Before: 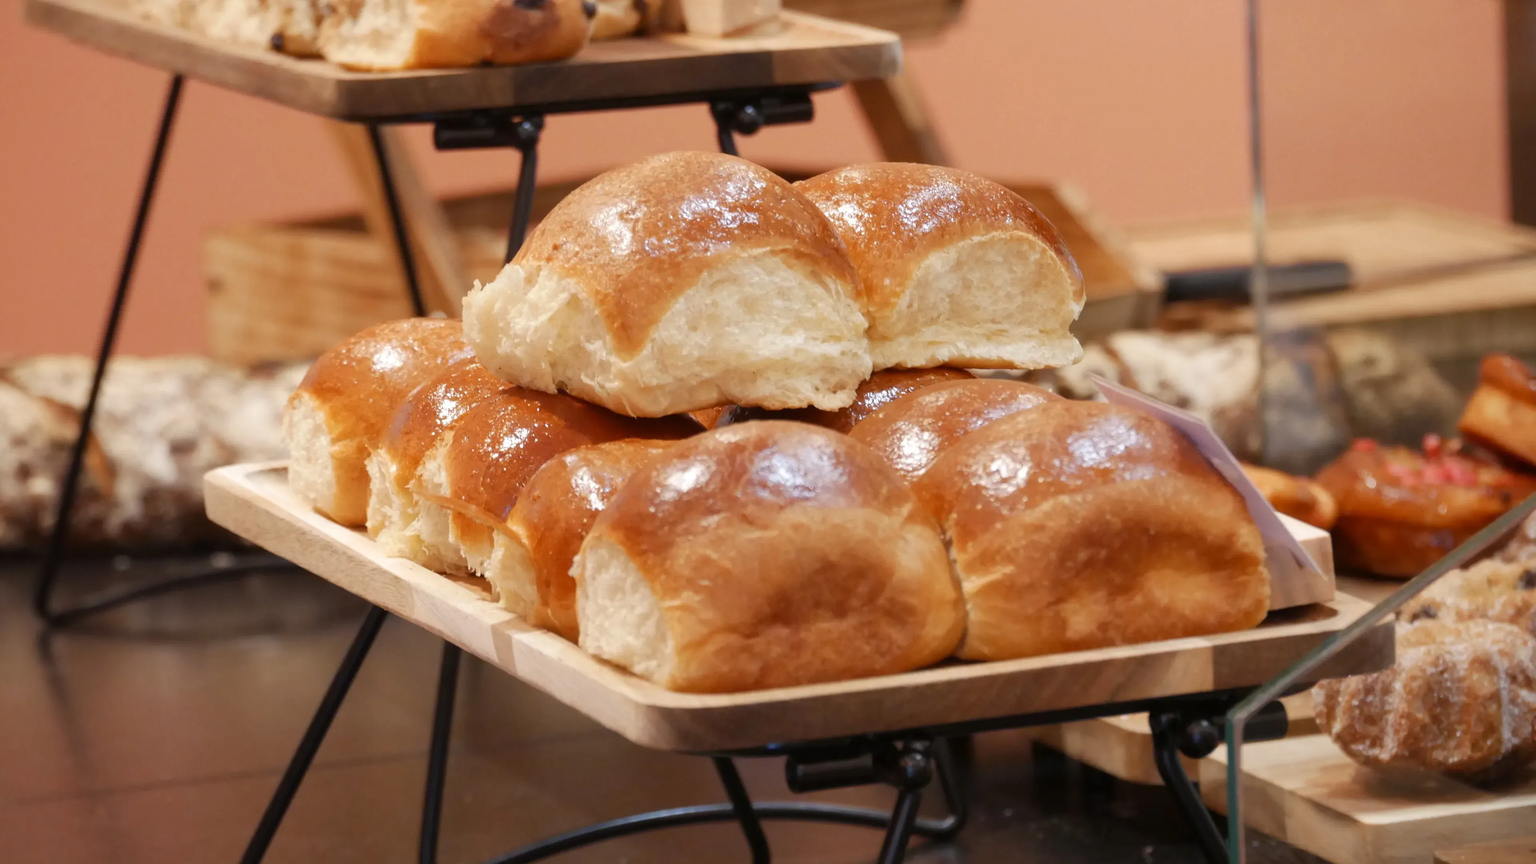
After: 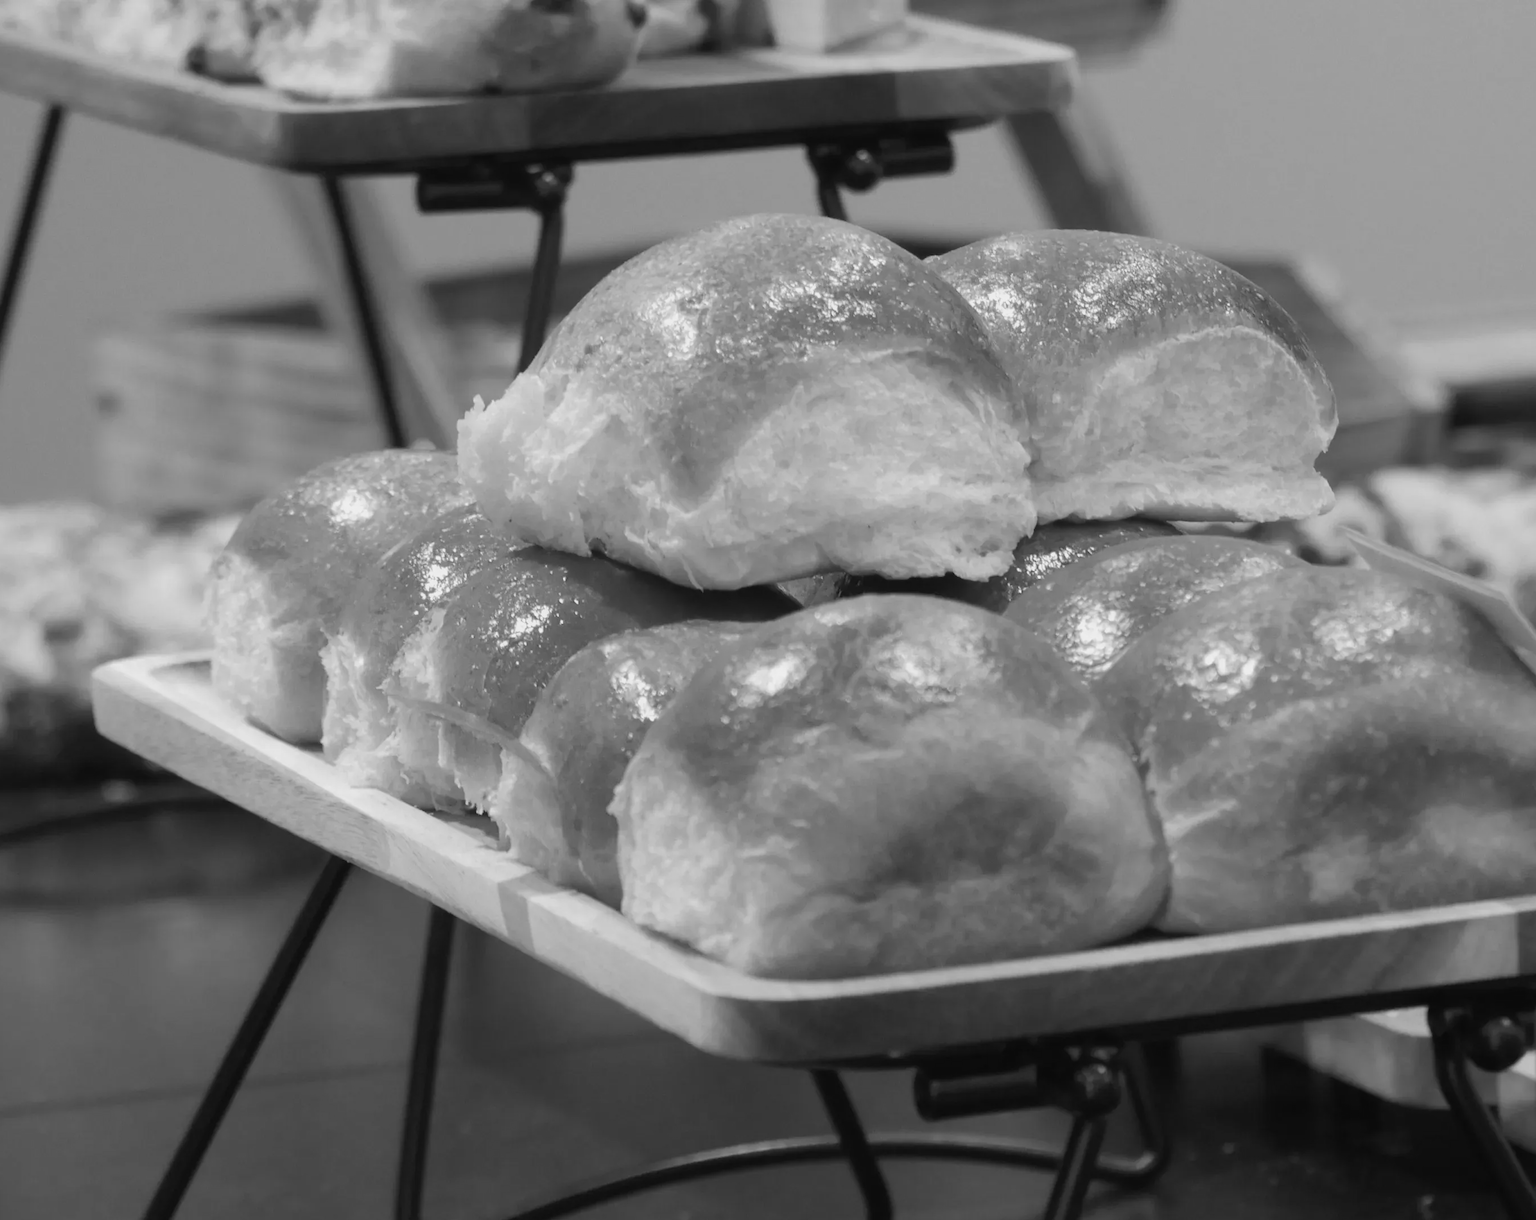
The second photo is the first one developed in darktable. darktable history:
crop and rotate: left 9.061%, right 20.142%
monochrome: a -74.22, b 78.2
tone curve: curves: ch0 [(0, 0) (0.003, 0.022) (0.011, 0.027) (0.025, 0.038) (0.044, 0.056) (0.069, 0.081) (0.1, 0.11) (0.136, 0.145) (0.177, 0.185) (0.224, 0.229) (0.277, 0.278) (0.335, 0.335) (0.399, 0.399) (0.468, 0.468) (0.543, 0.543) (0.623, 0.623) (0.709, 0.705) (0.801, 0.793) (0.898, 0.887) (1, 1)], preserve colors none
